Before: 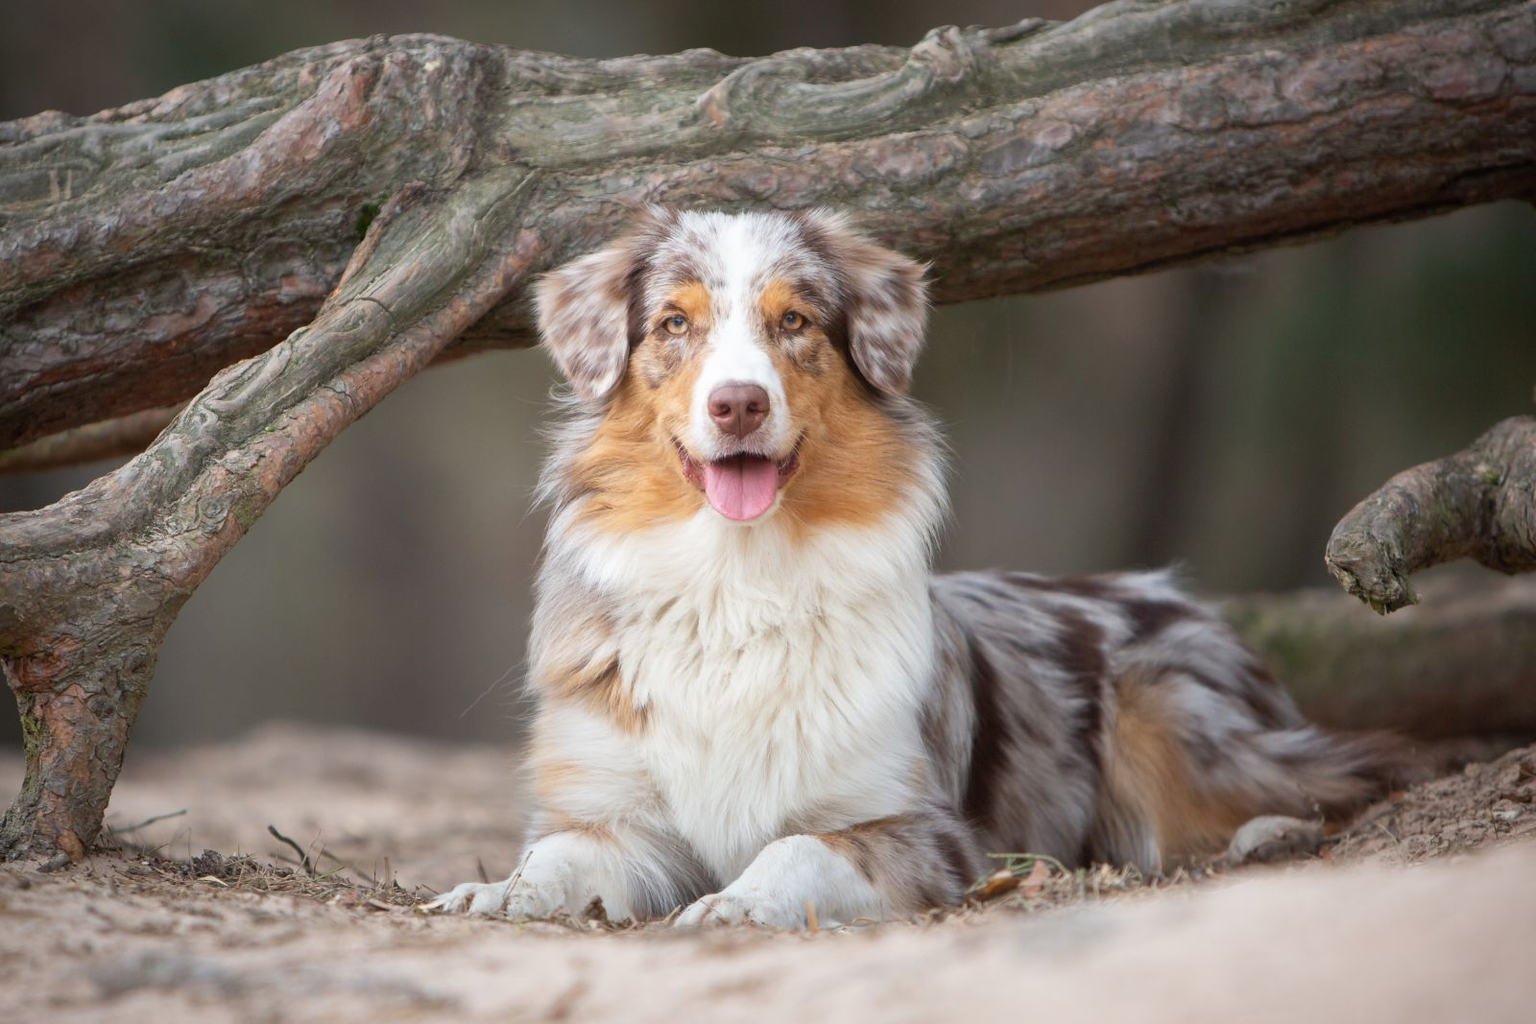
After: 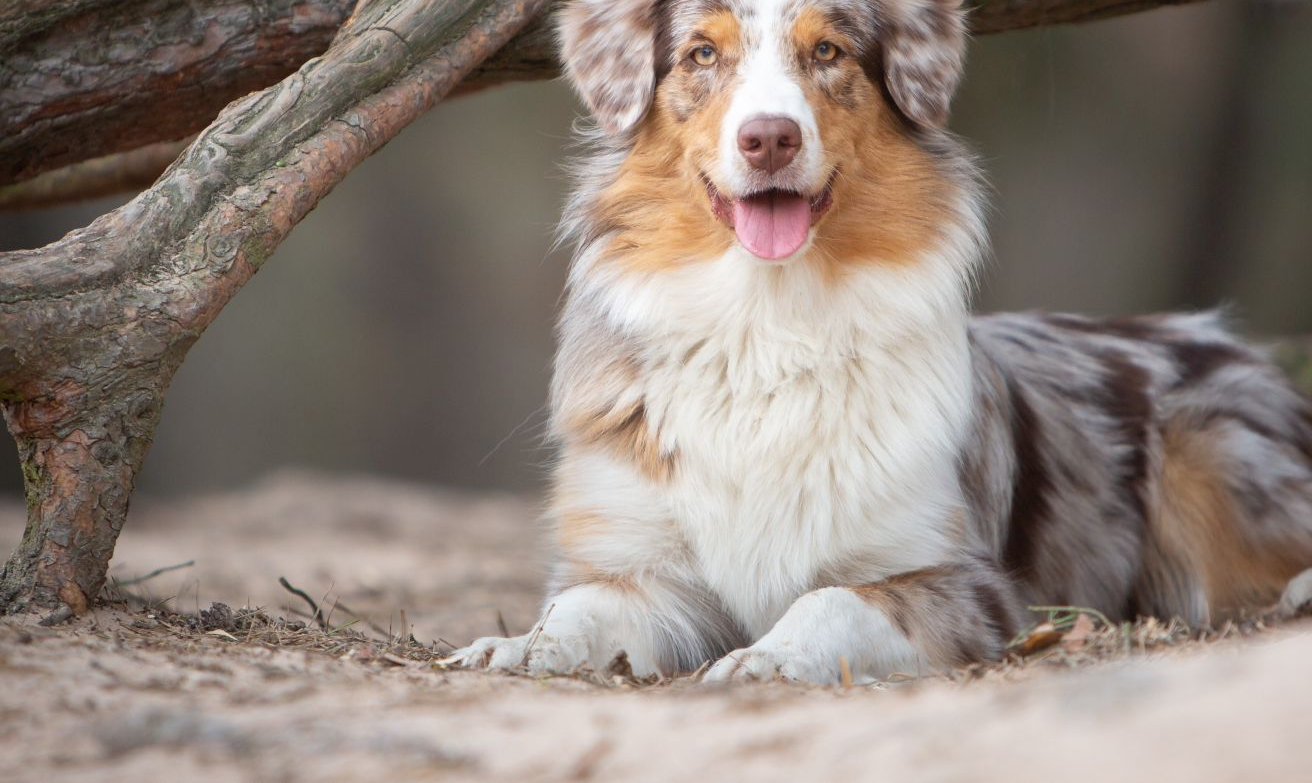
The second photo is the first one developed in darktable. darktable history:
crop: top 26.531%, right 17.959%
color calibration: illuminant same as pipeline (D50), adaptation none (bypass), gamut compression 1.72
